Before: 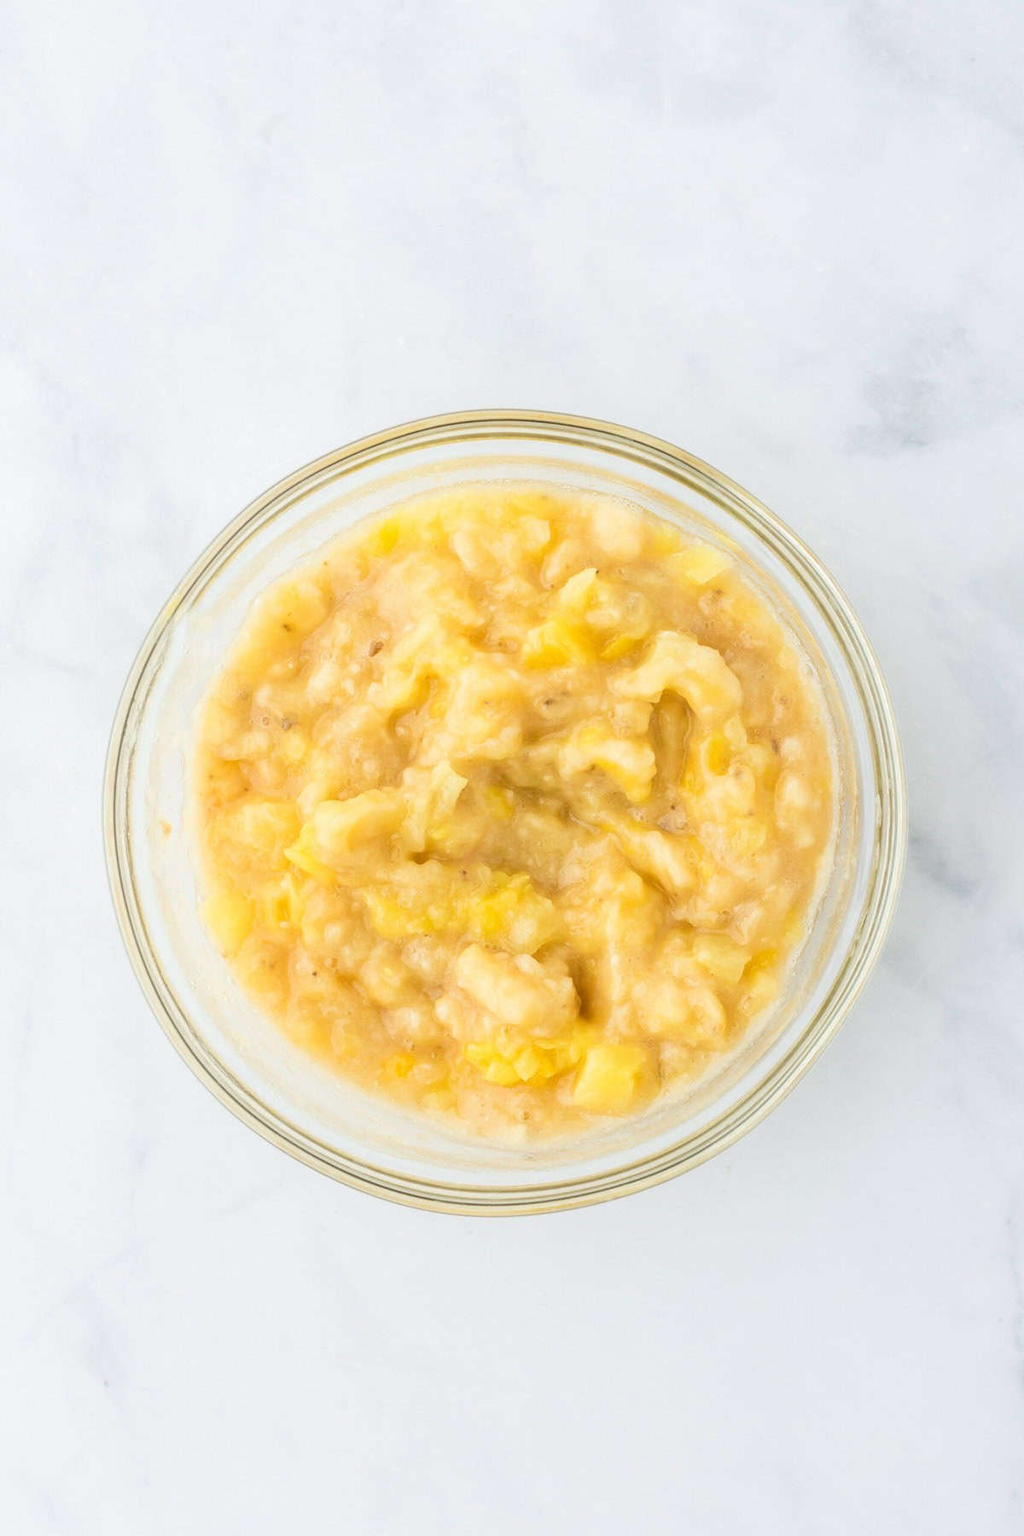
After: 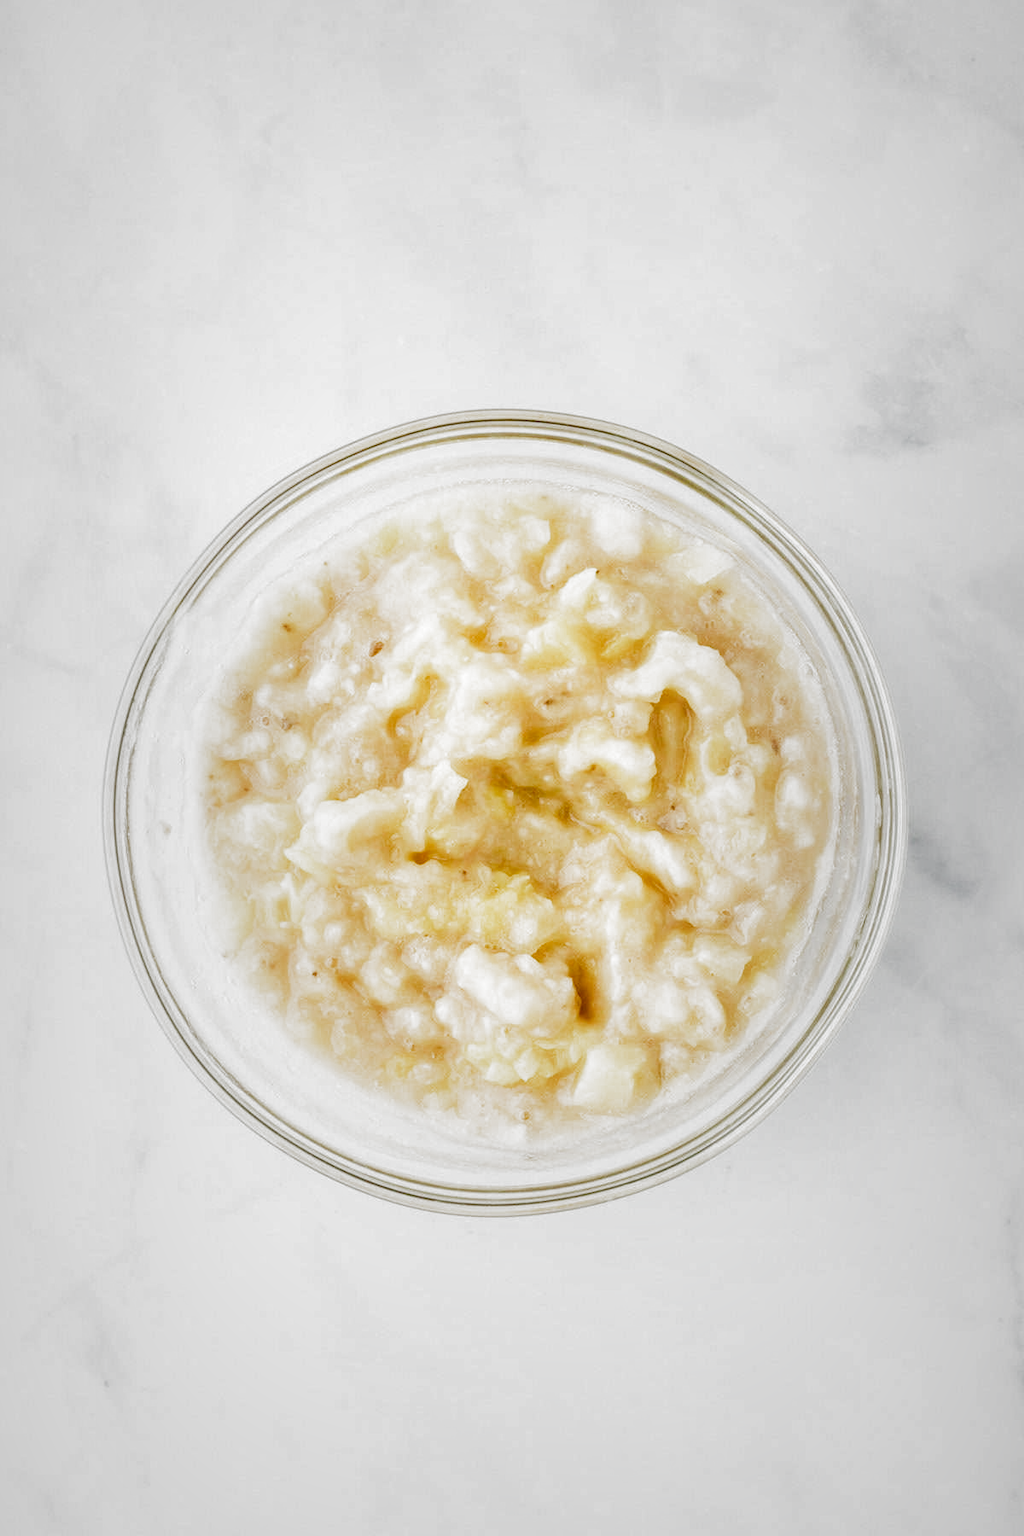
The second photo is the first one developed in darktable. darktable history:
local contrast: on, module defaults
vignetting: fall-off start 19.16%, fall-off radius 136.83%, width/height ratio 0.618, shape 0.594
tone equalizer: edges refinement/feathering 500, mask exposure compensation -1.57 EV, preserve details no
filmic rgb: black relative exposure -7.99 EV, white relative exposure 2.35 EV, hardness 6.52, preserve chrominance no, color science v5 (2021), contrast in shadows safe, contrast in highlights safe
